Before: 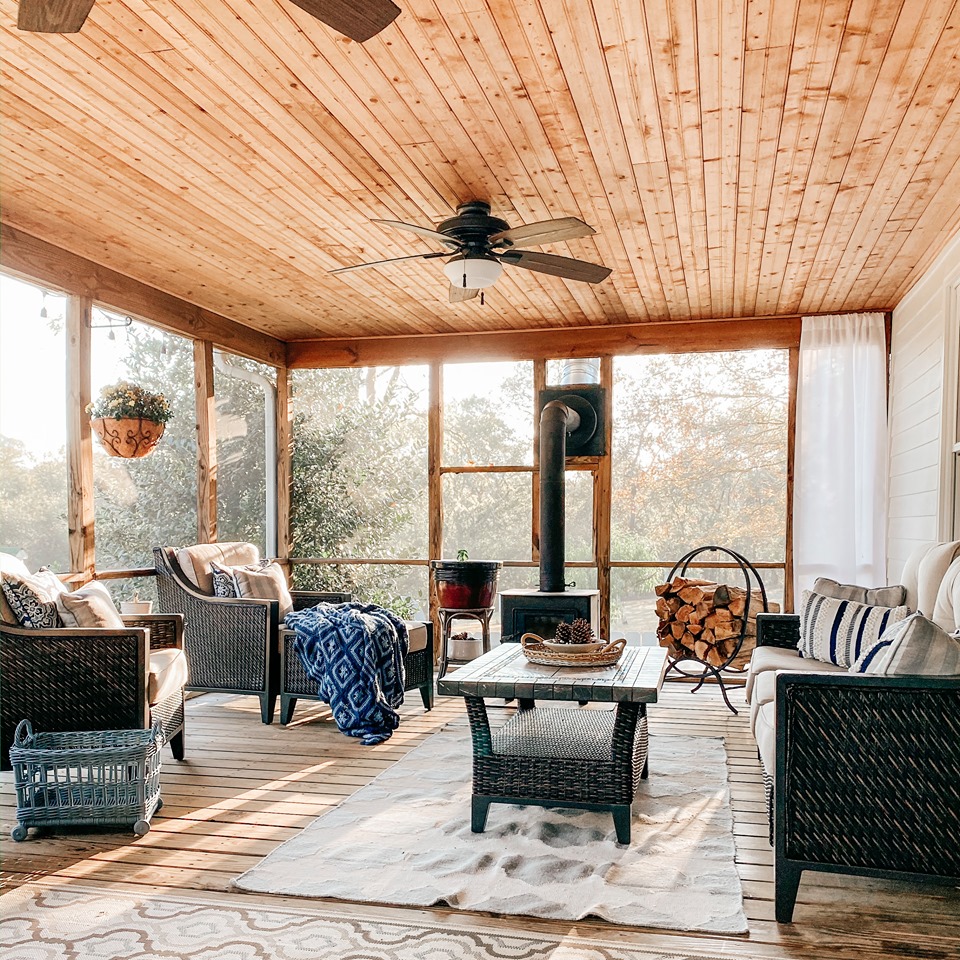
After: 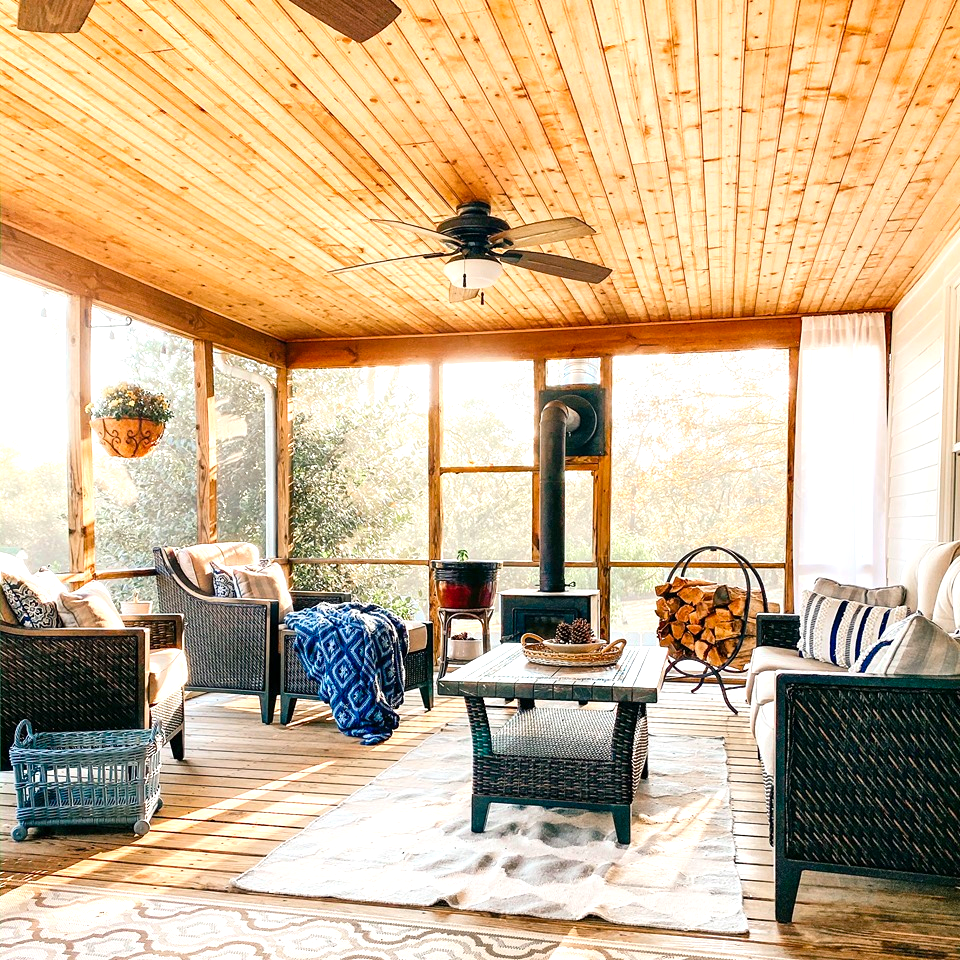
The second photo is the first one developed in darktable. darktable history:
color balance rgb: linear chroma grading › global chroma 13.3%, global vibrance 41.49%
exposure: exposure 0.566 EV, compensate highlight preservation false
